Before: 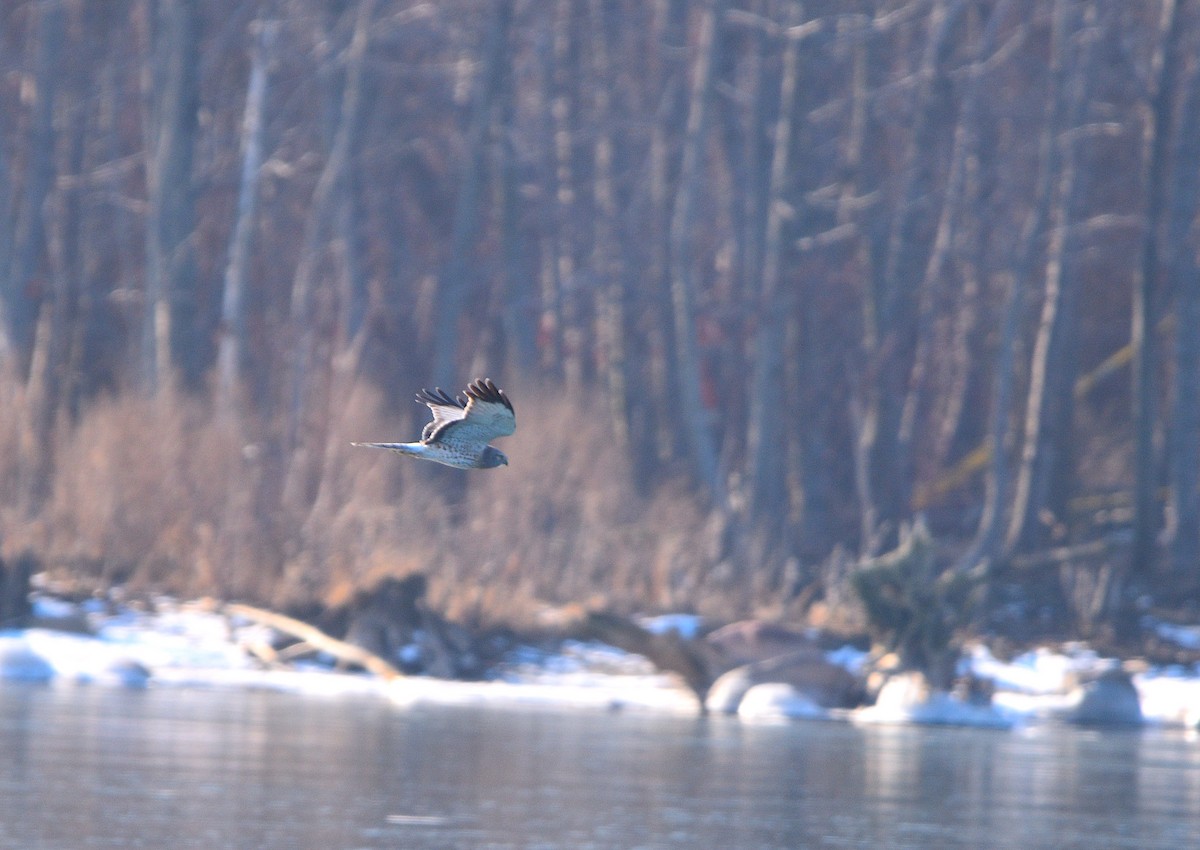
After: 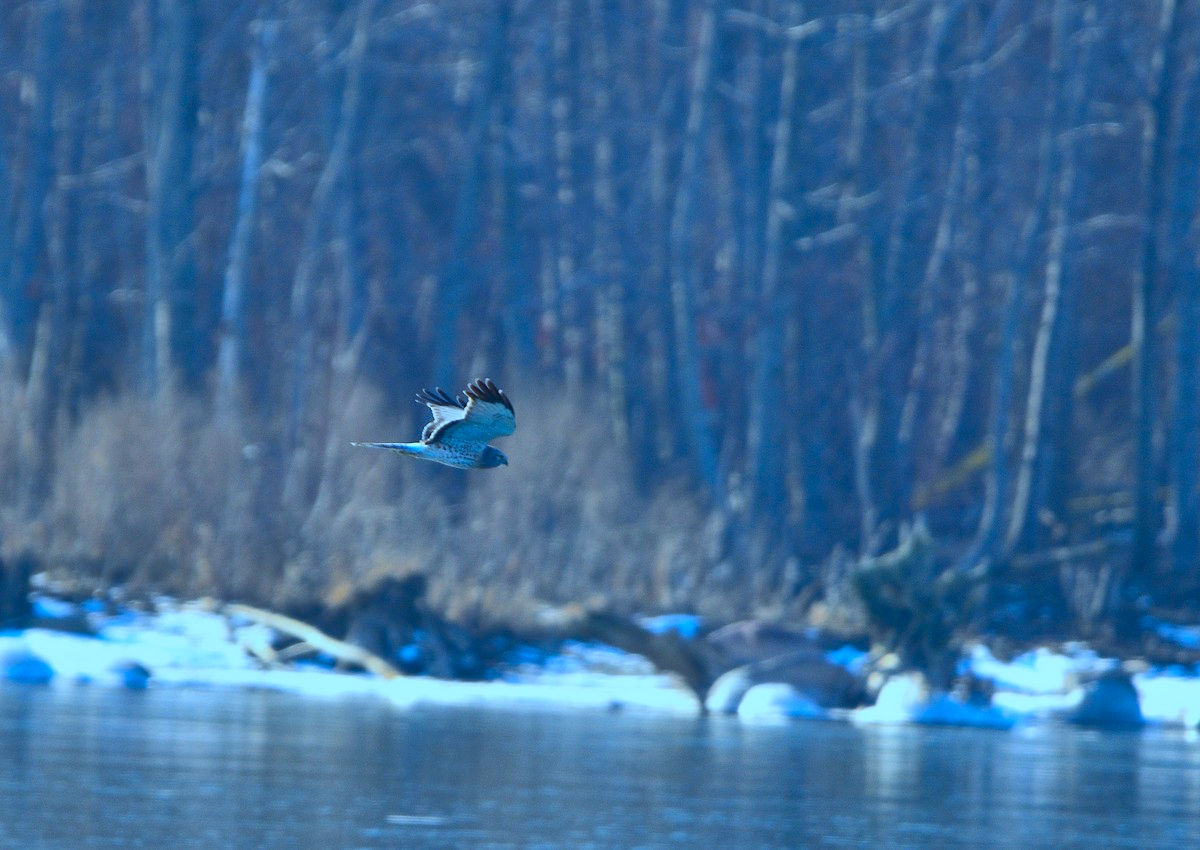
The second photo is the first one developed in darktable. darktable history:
shadows and highlights: shadows 68.42, highlights -76.84, soften with gaussian
white balance: red 0.734, green 0.954, blue 1.067
contrast brightness saturation: contrast 0.12, brightness -0.08, saturation 0.31
